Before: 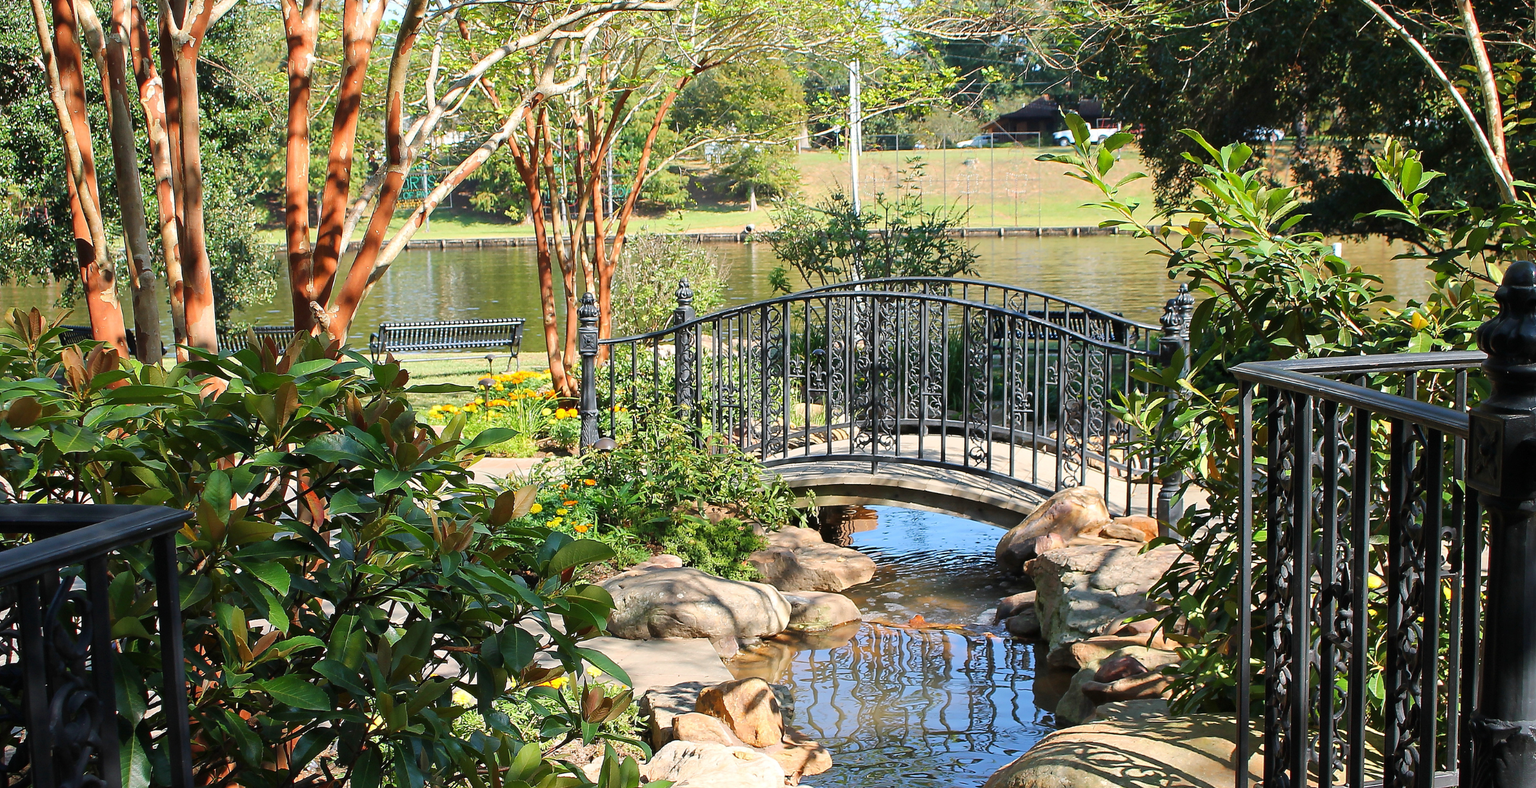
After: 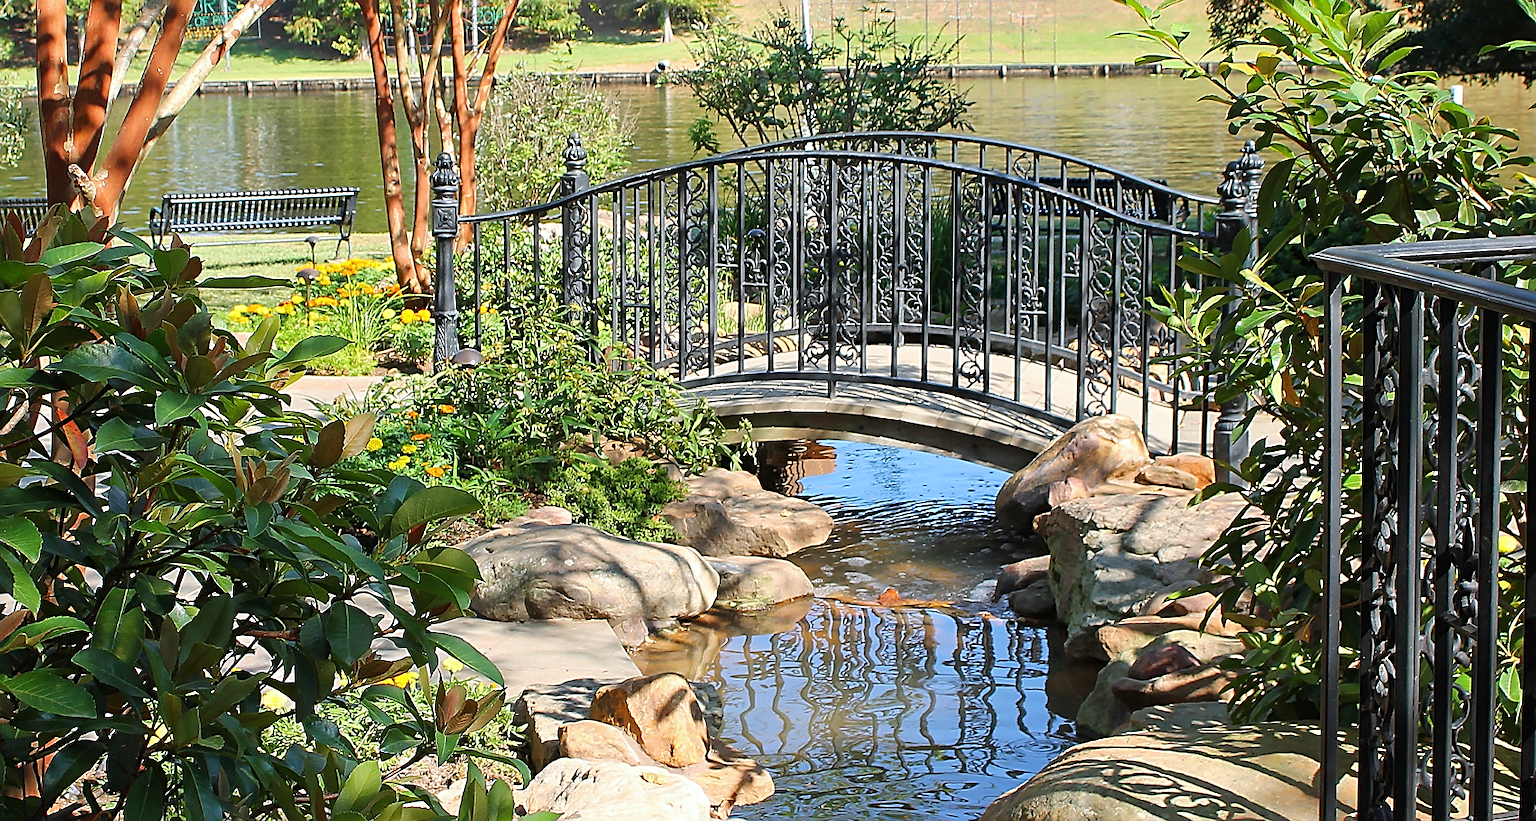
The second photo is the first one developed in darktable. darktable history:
crop: left 16.871%, top 22.857%, right 9.116%
white balance: red 0.986, blue 1.01
sharpen: on, module defaults
